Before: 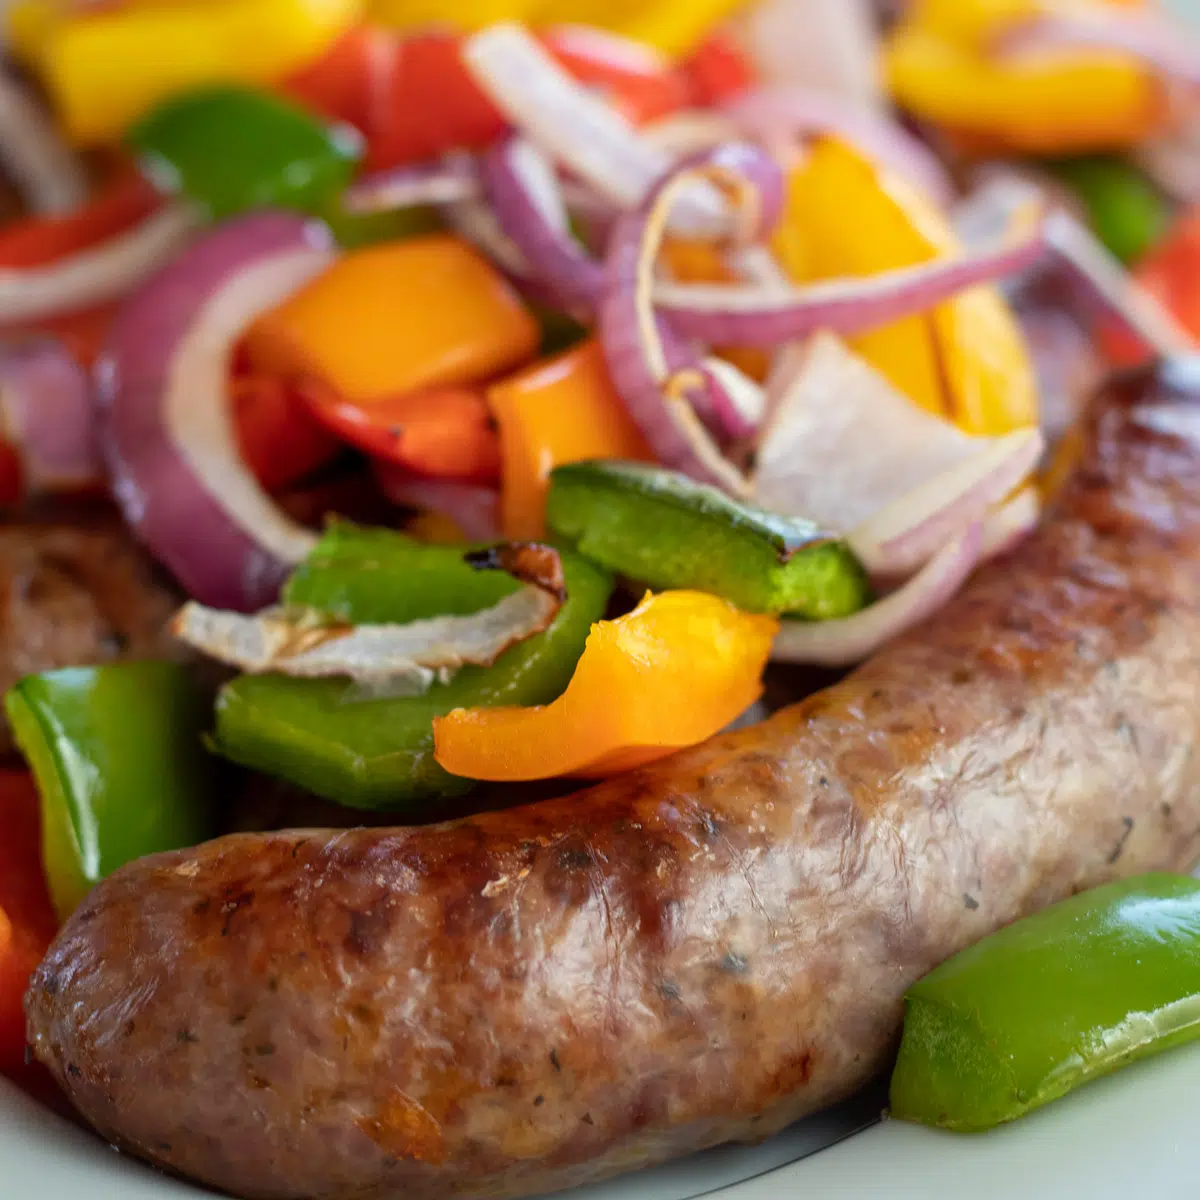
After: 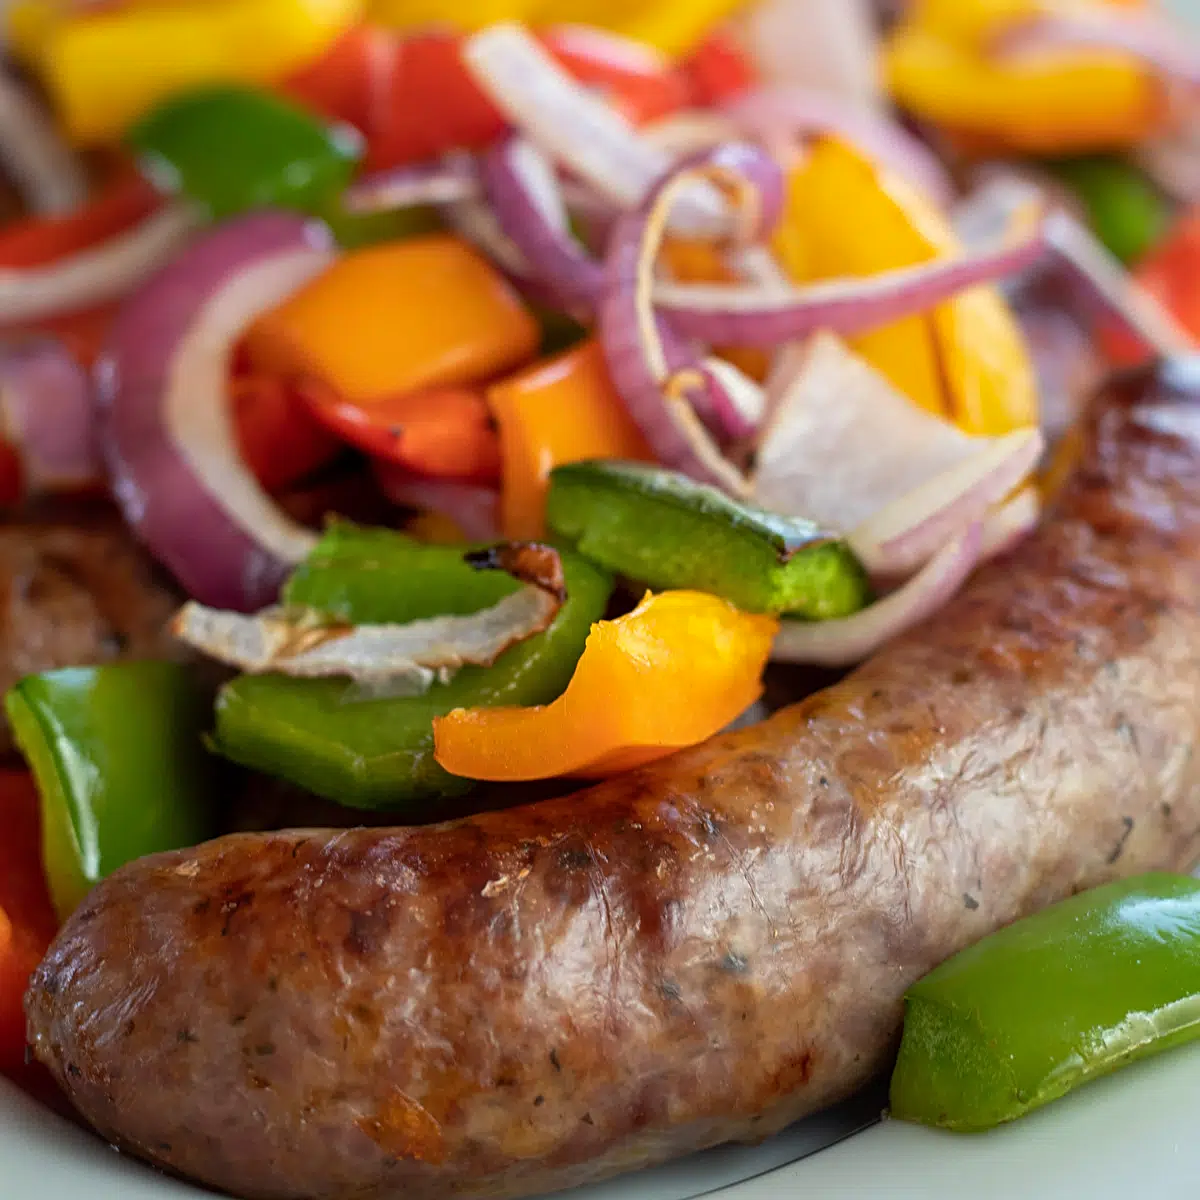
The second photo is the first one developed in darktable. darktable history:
base curve: curves: ch0 [(0, 0) (0.303, 0.277) (1, 1)], preserve colors none
sharpen: radius 2.495, amount 0.319
